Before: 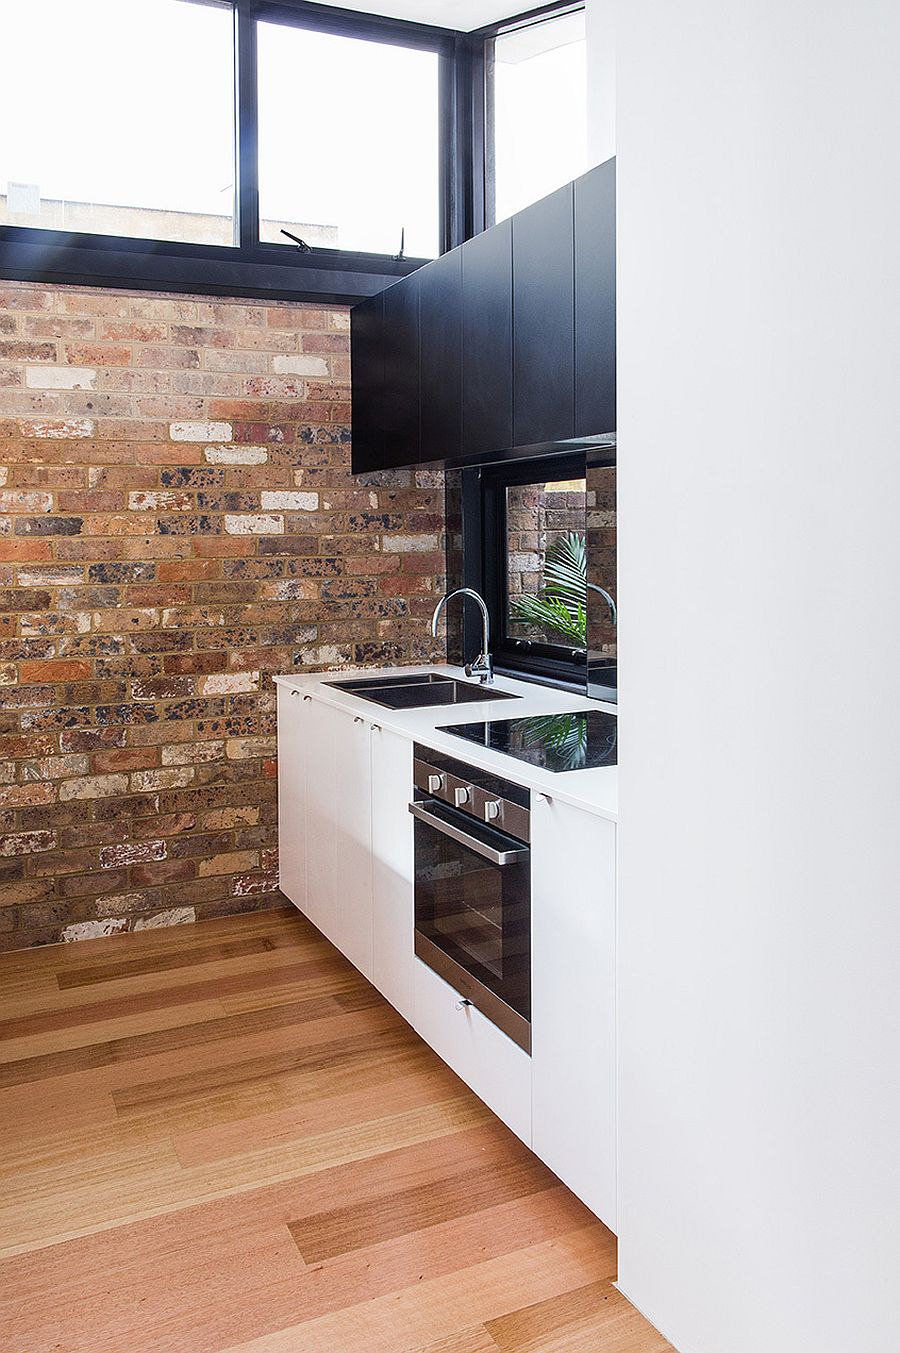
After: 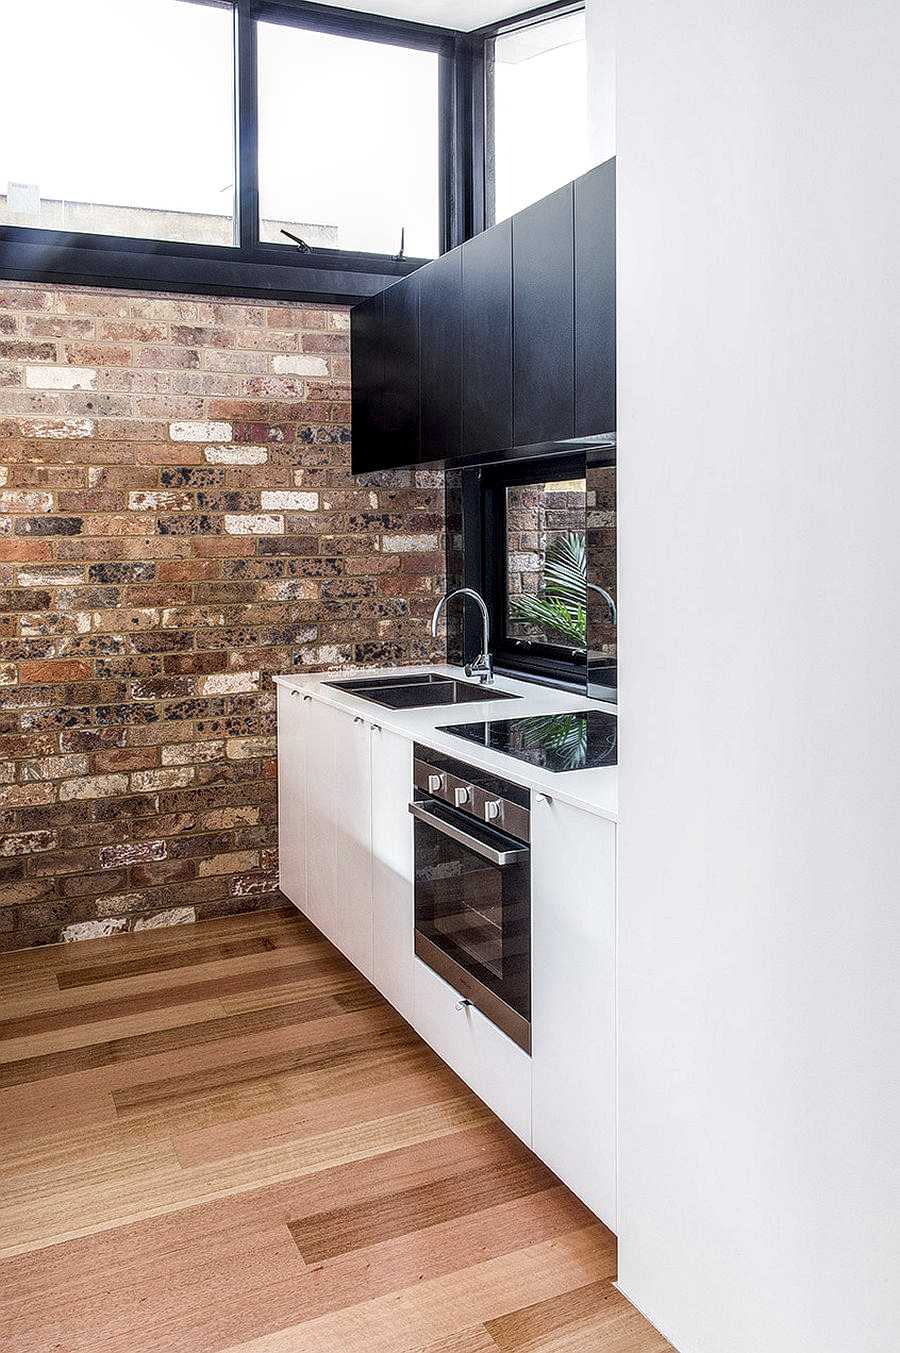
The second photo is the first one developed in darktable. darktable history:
local contrast: detail 150%
contrast brightness saturation: saturation -0.156
